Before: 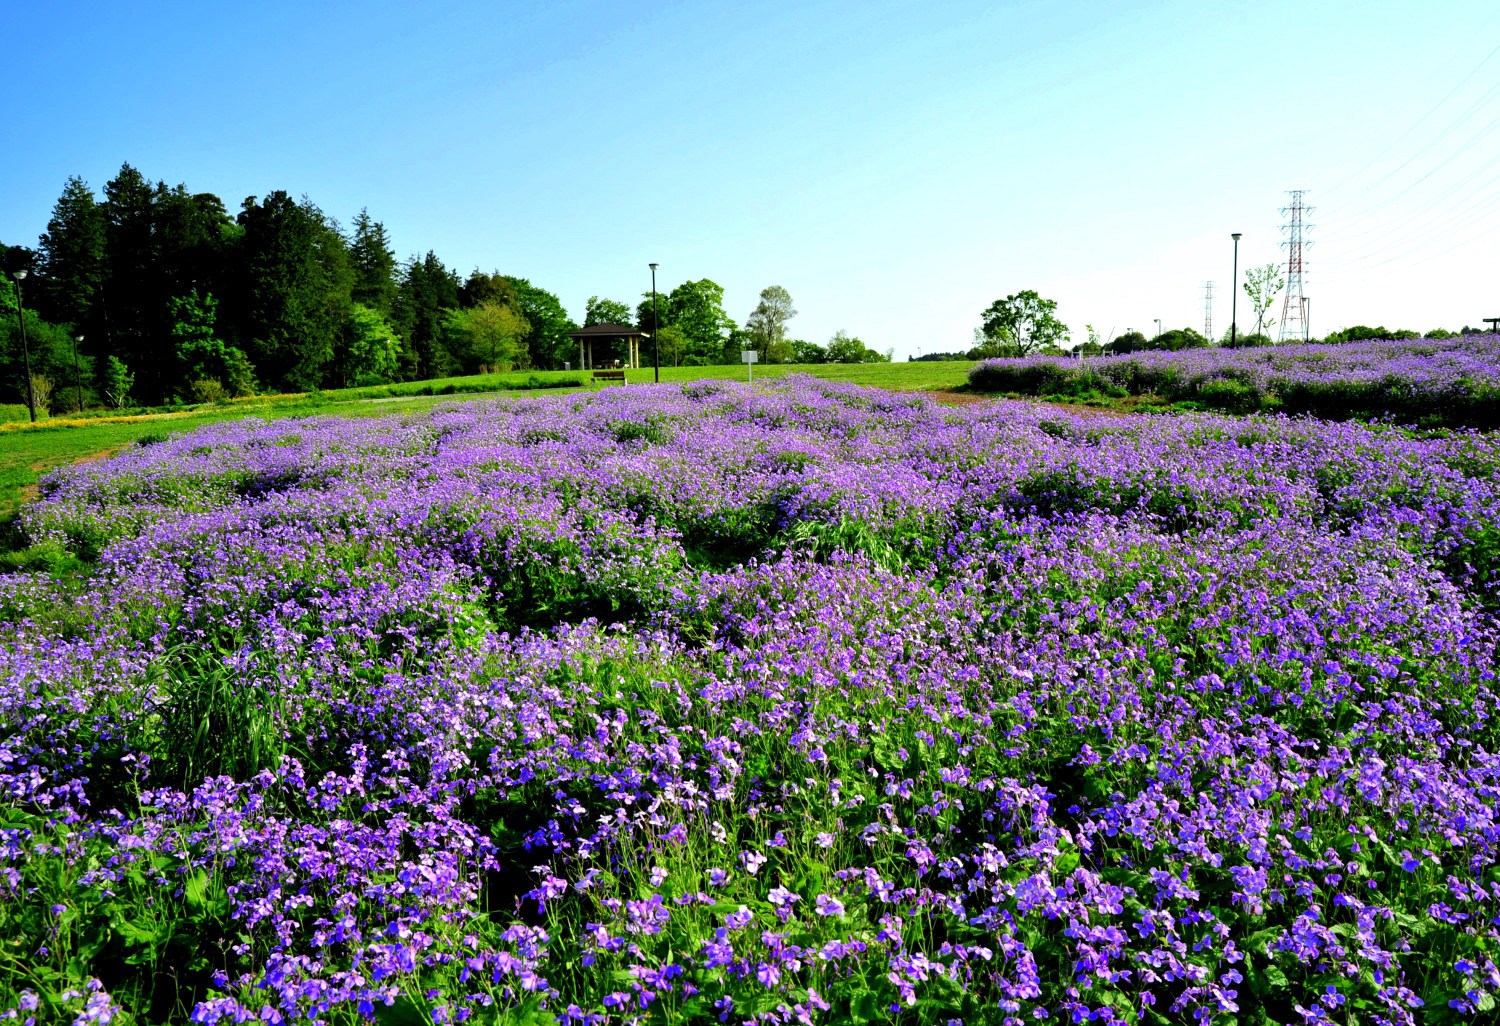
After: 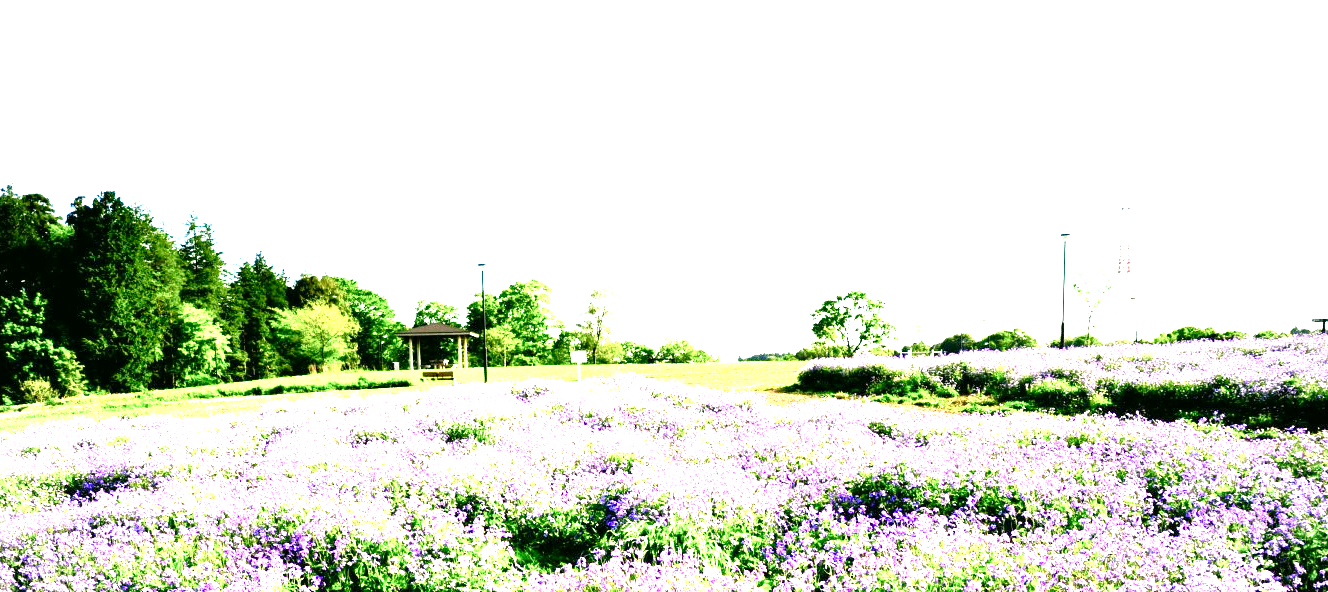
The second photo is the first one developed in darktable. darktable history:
color correction: highlights a* 4.45, highlights b* 4.97, shadows a* -7.28, shadows b* 4.85
exposure: black level correction 0, exposure 2.001 EV, compensate exposure bias true, compensate highlight preservation false
tone equalizer: -8 EV -0.765 EV, -7 EV -0.673 EV, -6 EV -0.584 EV, -5 EV -0.414 EV, -3 EV 0.404 EV, -2 EV 0.6 EV, -1 EV 0.676 EV, +0 EV 0.773 EV
crop and rotate: left 11.41%, bottom 42.283%
vignetting: fall-off start 85.31%, fall-off radius 79.6%, brightness -0.263, width/height ratio 1.222
color balance rgb: linear chroma grading › global chroma 8.809%, perceptual saturation grading › global saturation 20%, perceptual saturation grading › highlights -49.655%, perceptual saturation grading › shadows 25.455%
